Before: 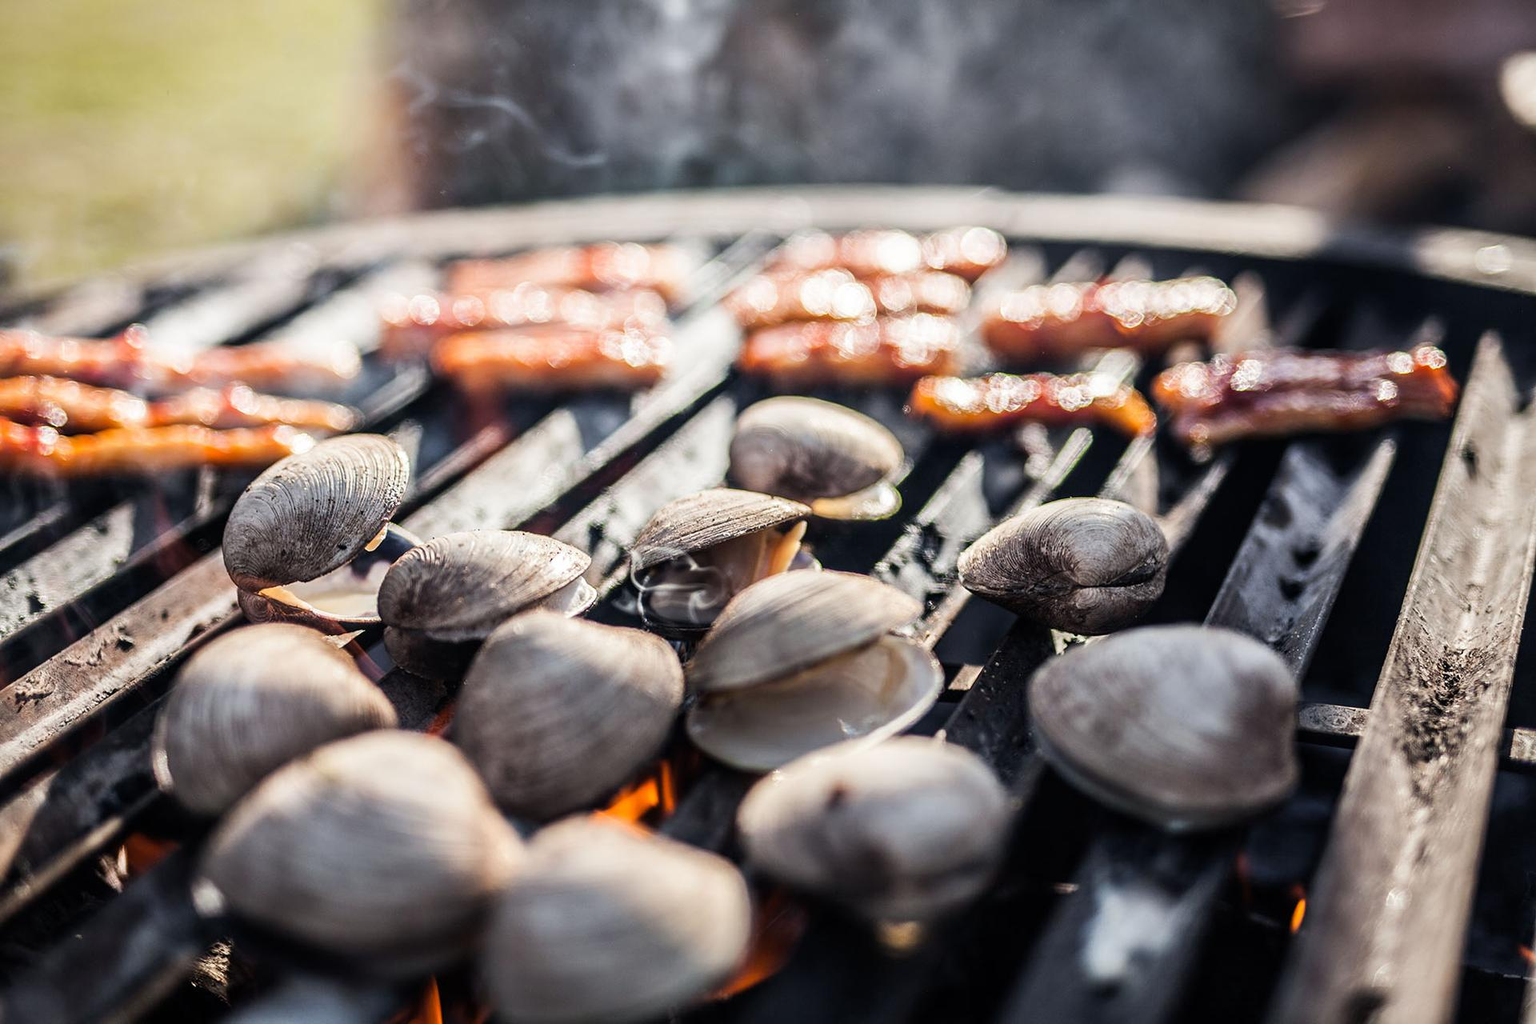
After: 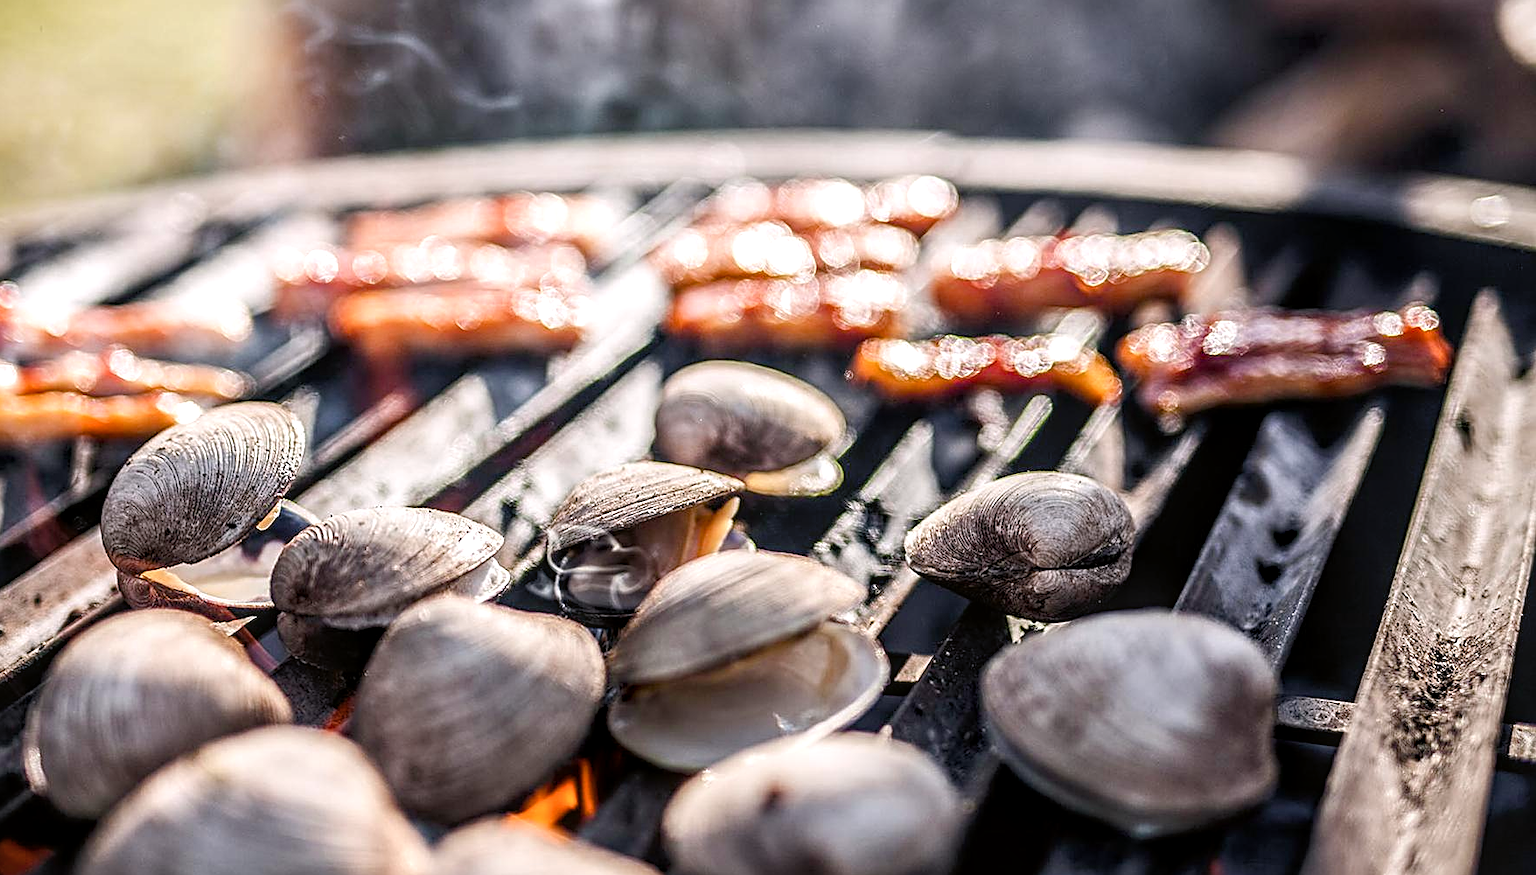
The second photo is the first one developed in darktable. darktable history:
sharpen: on, module defaults
exposure: black level correction 0.001, exposure 0.192 EV, compensate highlight preservation false
local contrast: on, module defaults
base curve: preserve colors none
crop: left 8.498%, top 6.537%, bottom 15.229%
color correction: highlights a* 2.98, highlights b* -1.44, shadows a* -0.055, shadows b* 2.24, saturation 0.983
color balance rgb: perceptual saturation grading › global saturation 20%, perceptual saturation grading › highlights -25.374%, perceptual saturation grading › shadows 25.411%, global vibrance 2.382%
tone equalizer: -8 EV -0.547 EV, edges refinement/feathering 500, mask exposure compensation -1.57 EV, preserve details no
